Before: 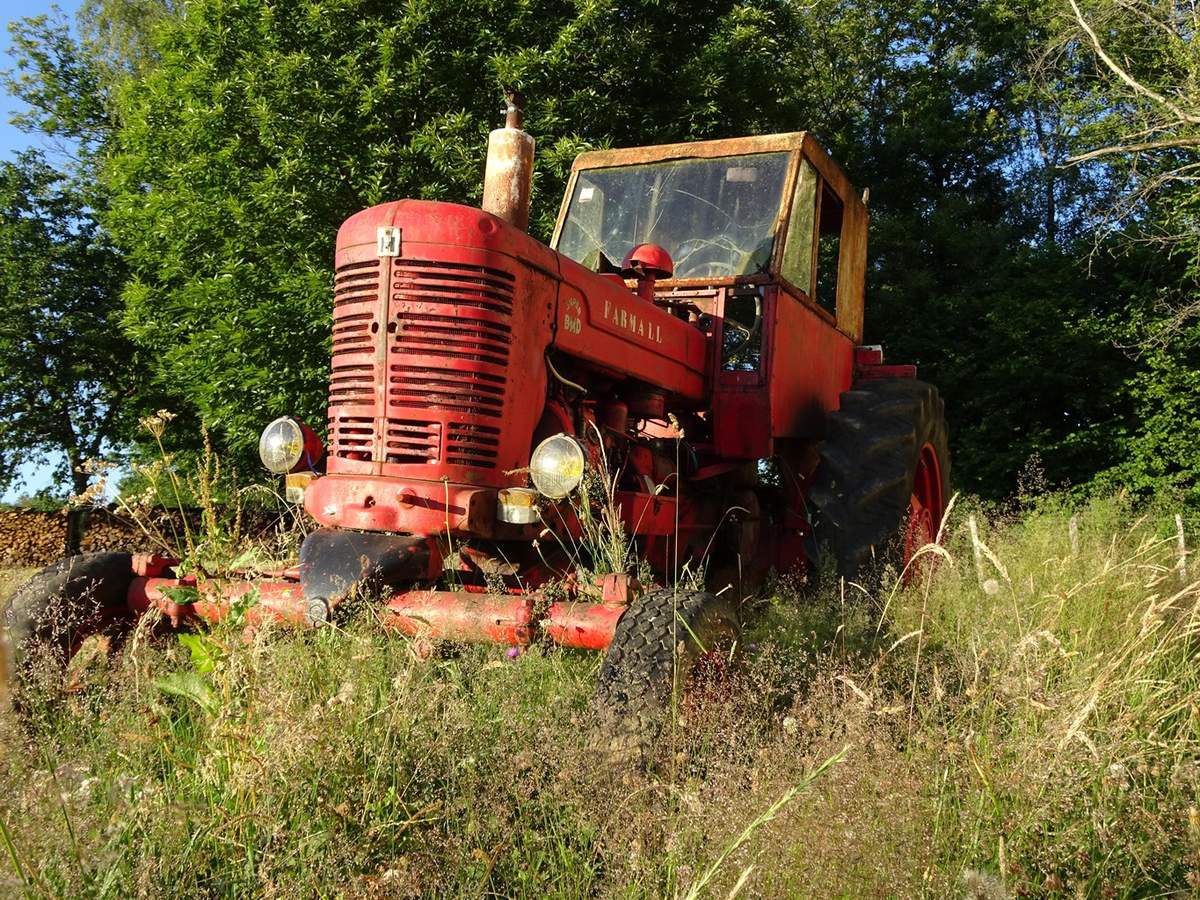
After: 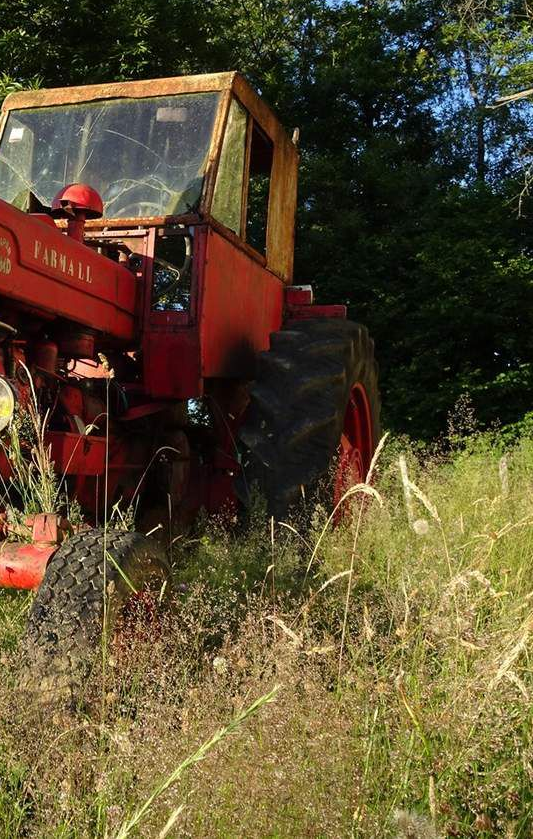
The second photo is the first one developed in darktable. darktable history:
crop: left 47.545%, top 6.744%, right 7.962%
